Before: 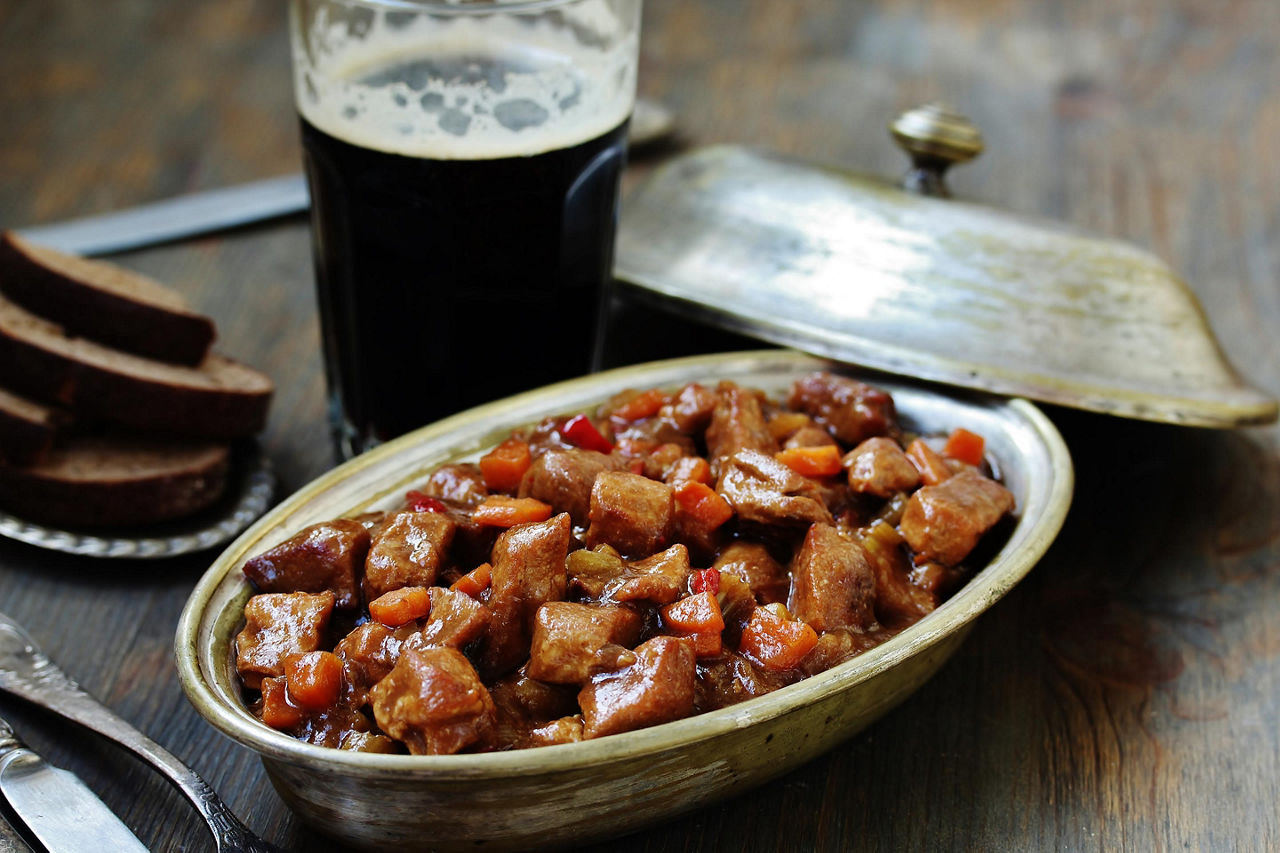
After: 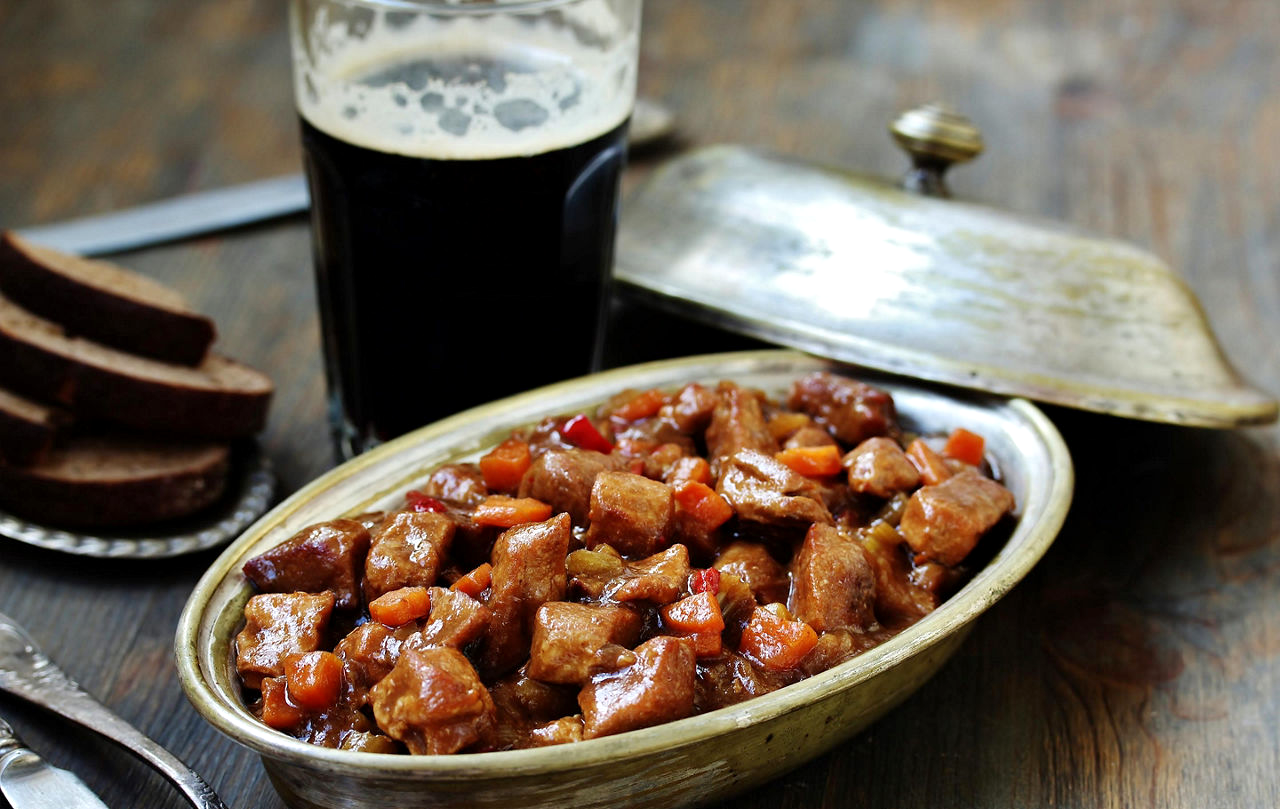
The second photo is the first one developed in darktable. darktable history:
exposure: black level correction 0.001, exposure 0.191 EV, compensate highlight preservation false
crop and rotate: top 0%, bottom 5.097%
